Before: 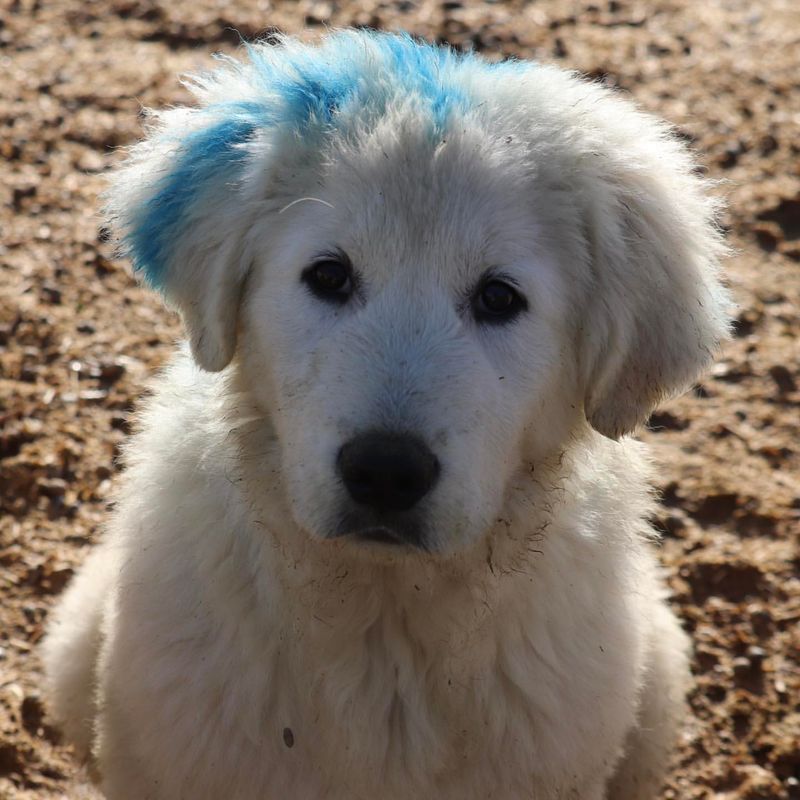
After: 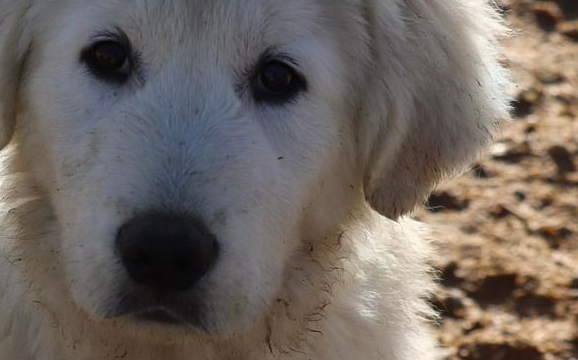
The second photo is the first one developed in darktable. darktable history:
shadows and highlights: shadows -1.04, highlights 38.43
crop and rotate: left 27.628%, top 27.511%, bottom 27.429%
